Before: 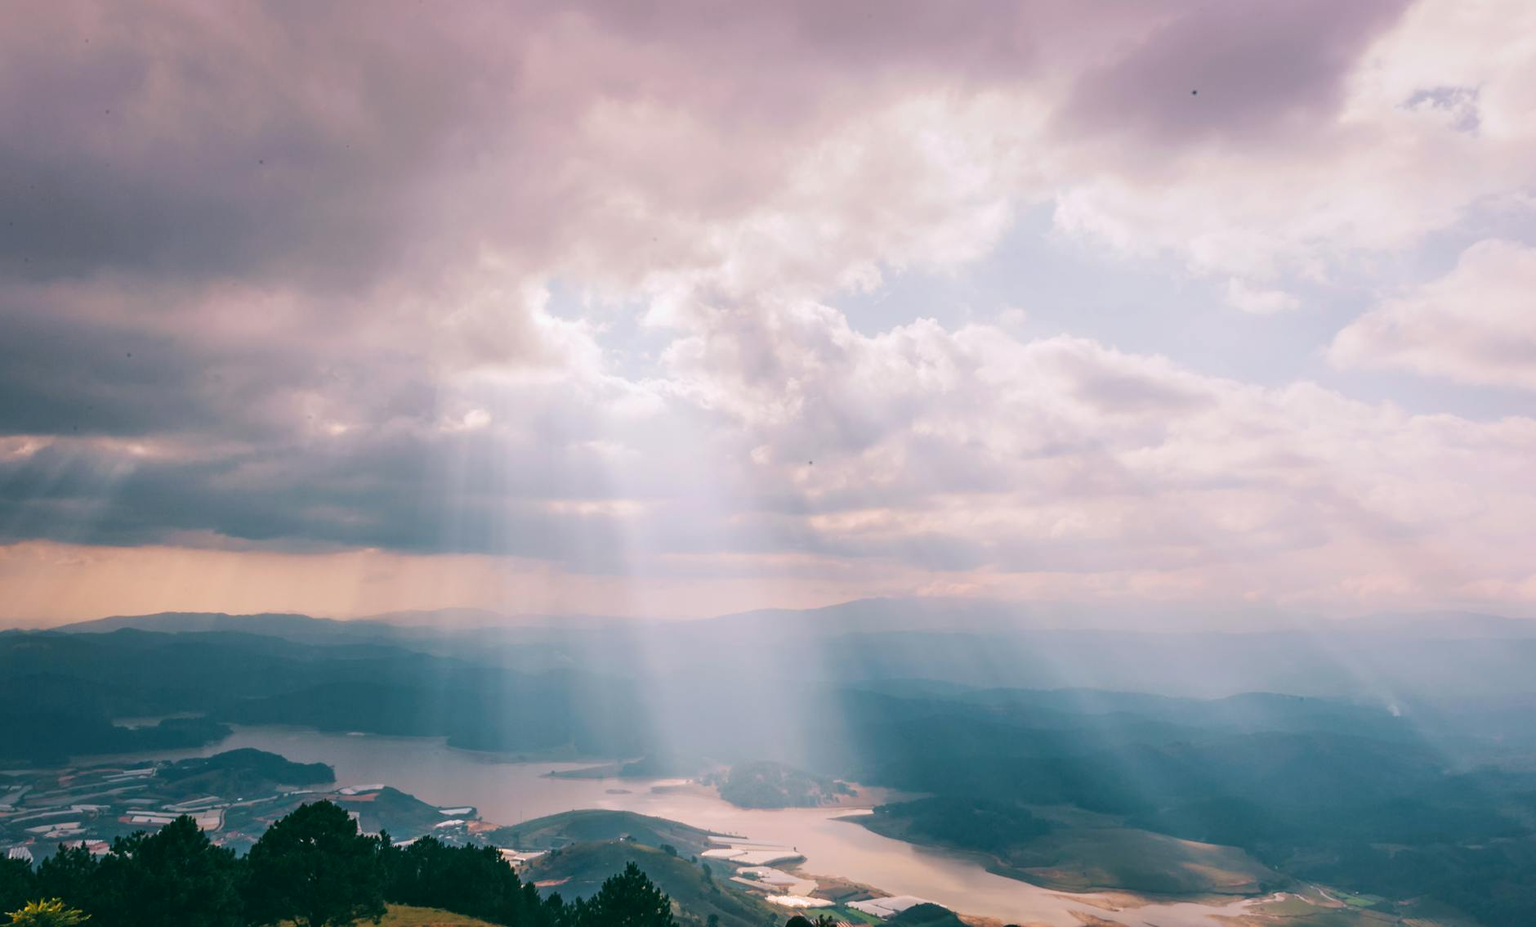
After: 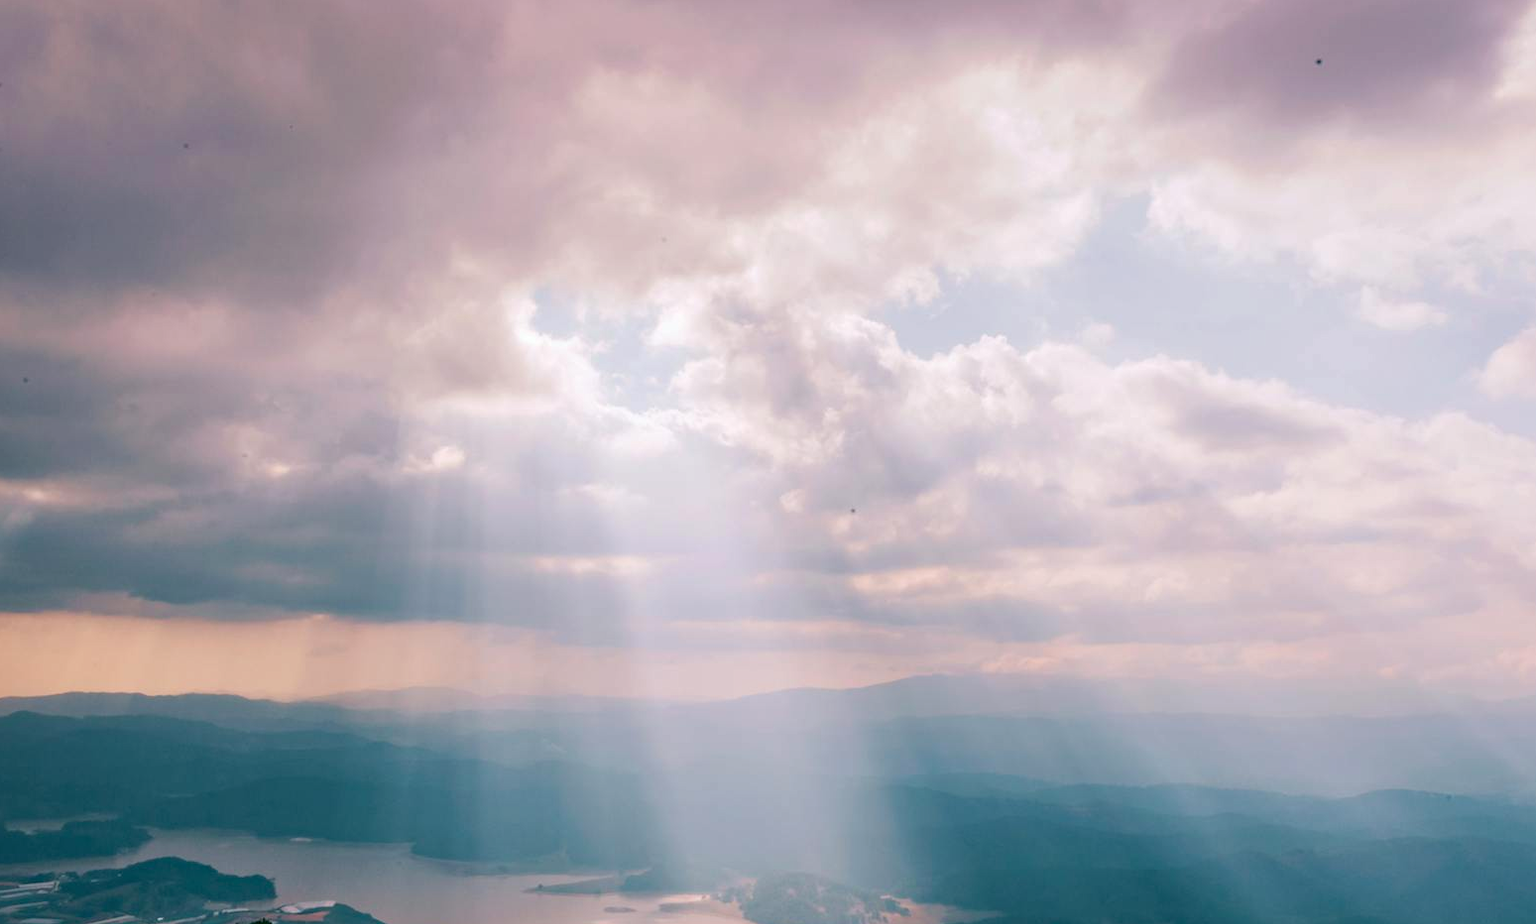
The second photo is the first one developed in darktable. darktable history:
crop and rotate: left 7.062%, top 4.517%, right 10.534%, bottom 13.266%
haze removal: strength 0.126, distance 0.256, compatibility mode true
